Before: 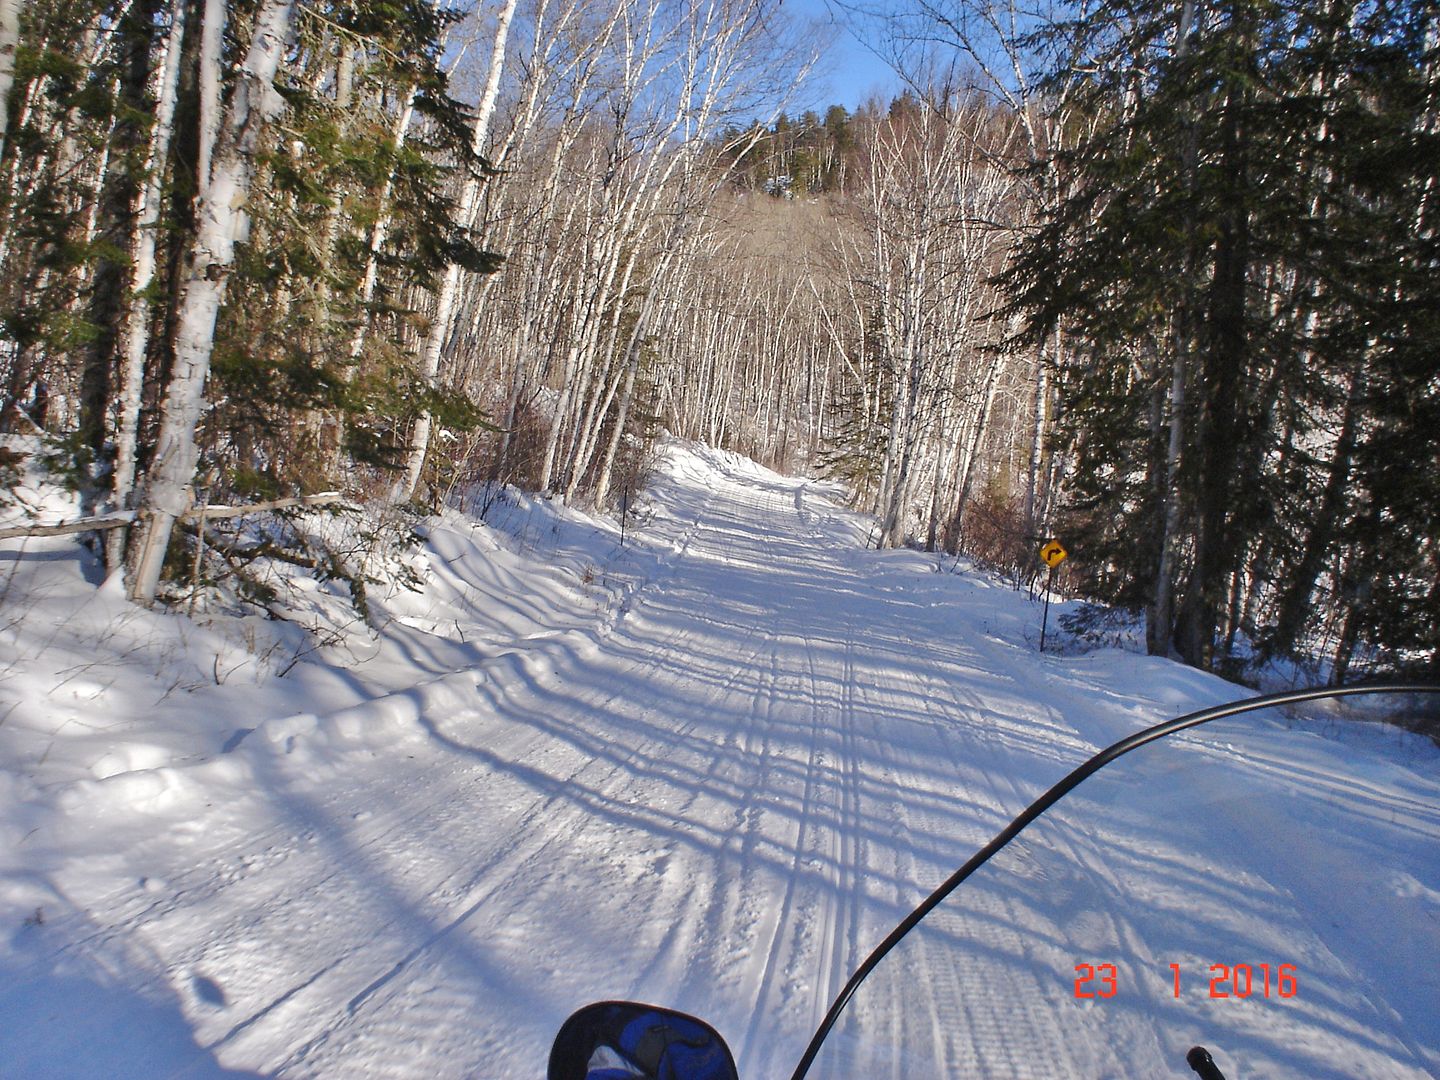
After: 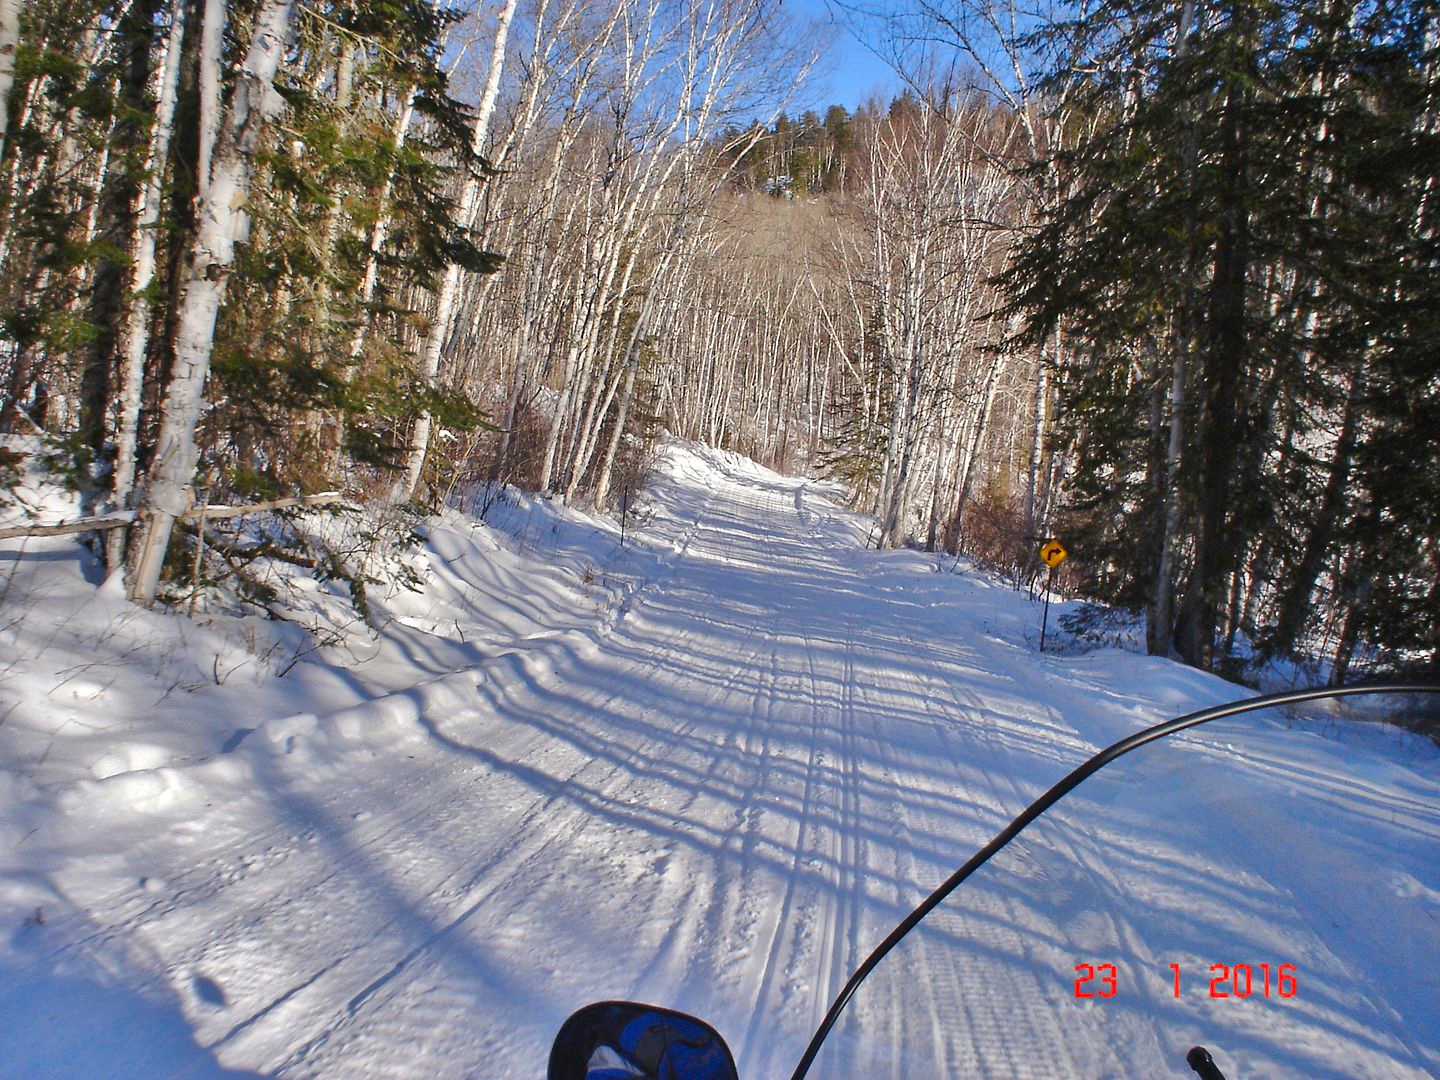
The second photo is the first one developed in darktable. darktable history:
contrast brightness saturation: saturation 0.18
shadows and highlights: shadows 6.64, soften with gaussian
